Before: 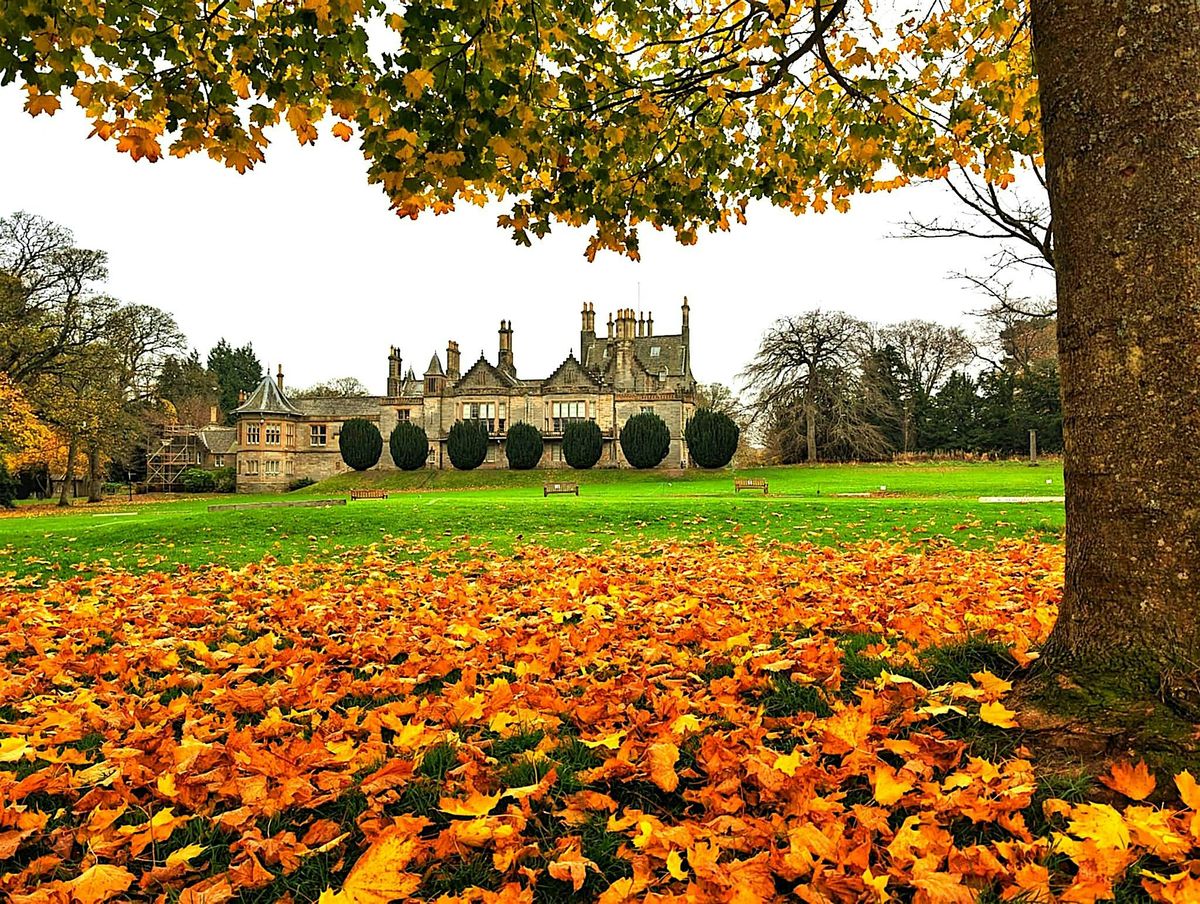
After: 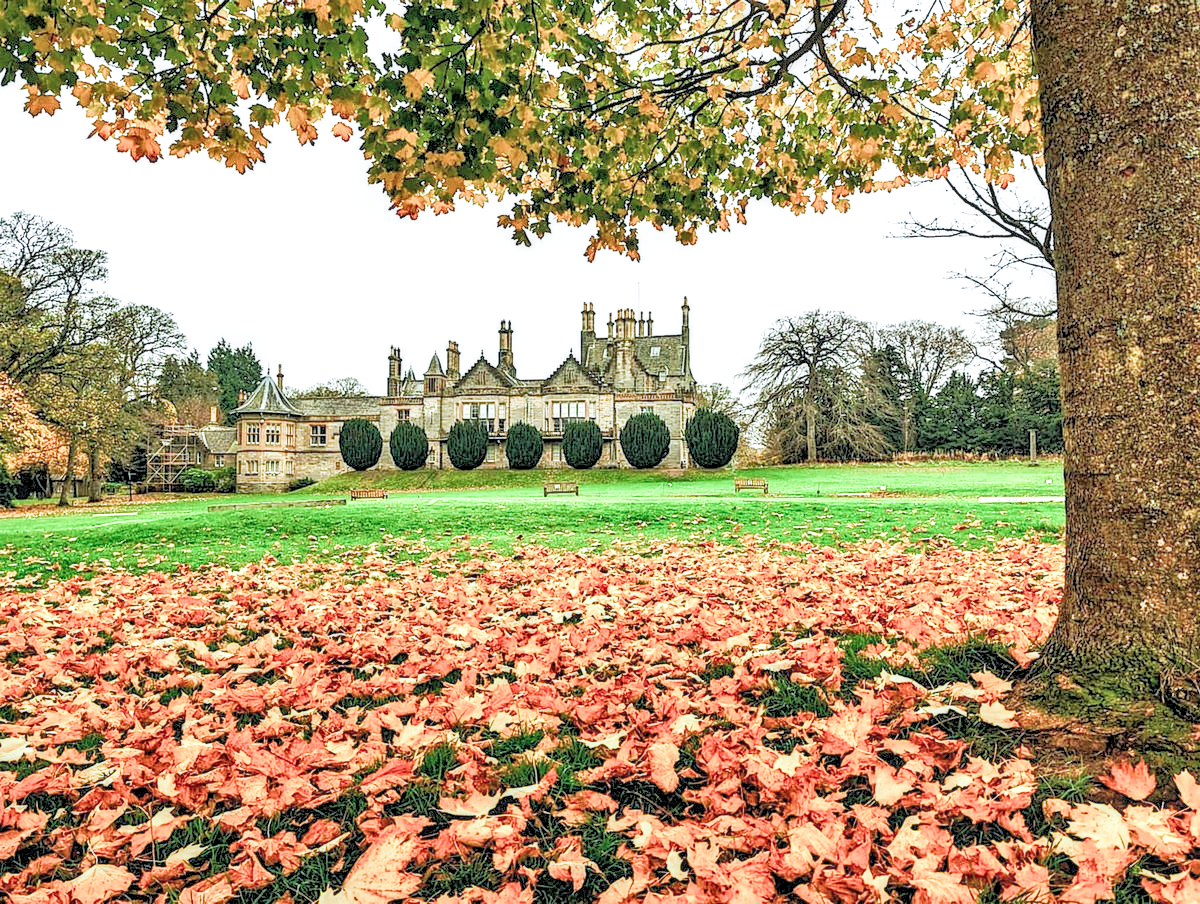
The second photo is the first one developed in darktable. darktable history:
exposure: black level correction -0.002, exposure 1.108 EV, compensate exposure bias true, compensate highlight preservation false
tone equalizer: -7 EV 0.162 EV, -6 EV 0.614 EV, -5 EV 1.15 EV, -4 EV 1.31 EV, -3 EV 1.15 EV, -2 EV 0.6 EV, -1 EV 0.151 EV
filmic rgb: black relative exposure -5.05 EV, white relative exposure 3.98 EV, hardness 2.9, contrast 1.1, preserve chrominance RGB euclidean norm, color science v5 (2021), contrast in shadows safe, contrast in highlights safe
local contrast: detail 150%
color calibration: illuminant F (fluorescent), F source F9 (Cool White Deluxe 4150 K) – high CRI, x 0.374, y 0.373, temperature 4163.36 K
